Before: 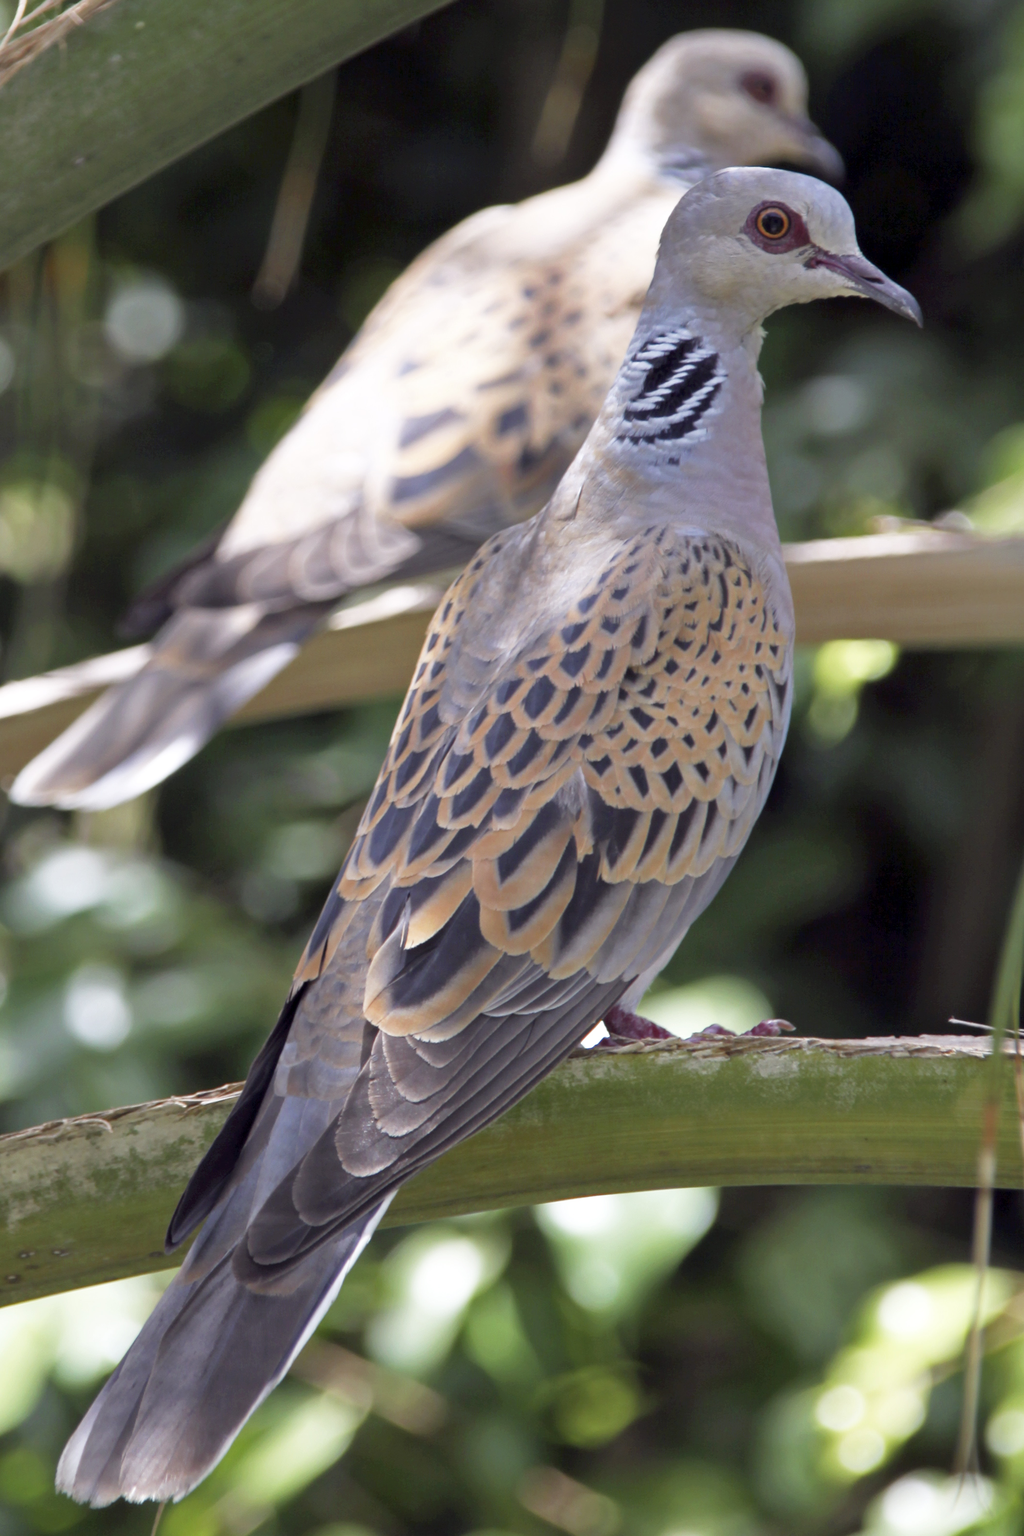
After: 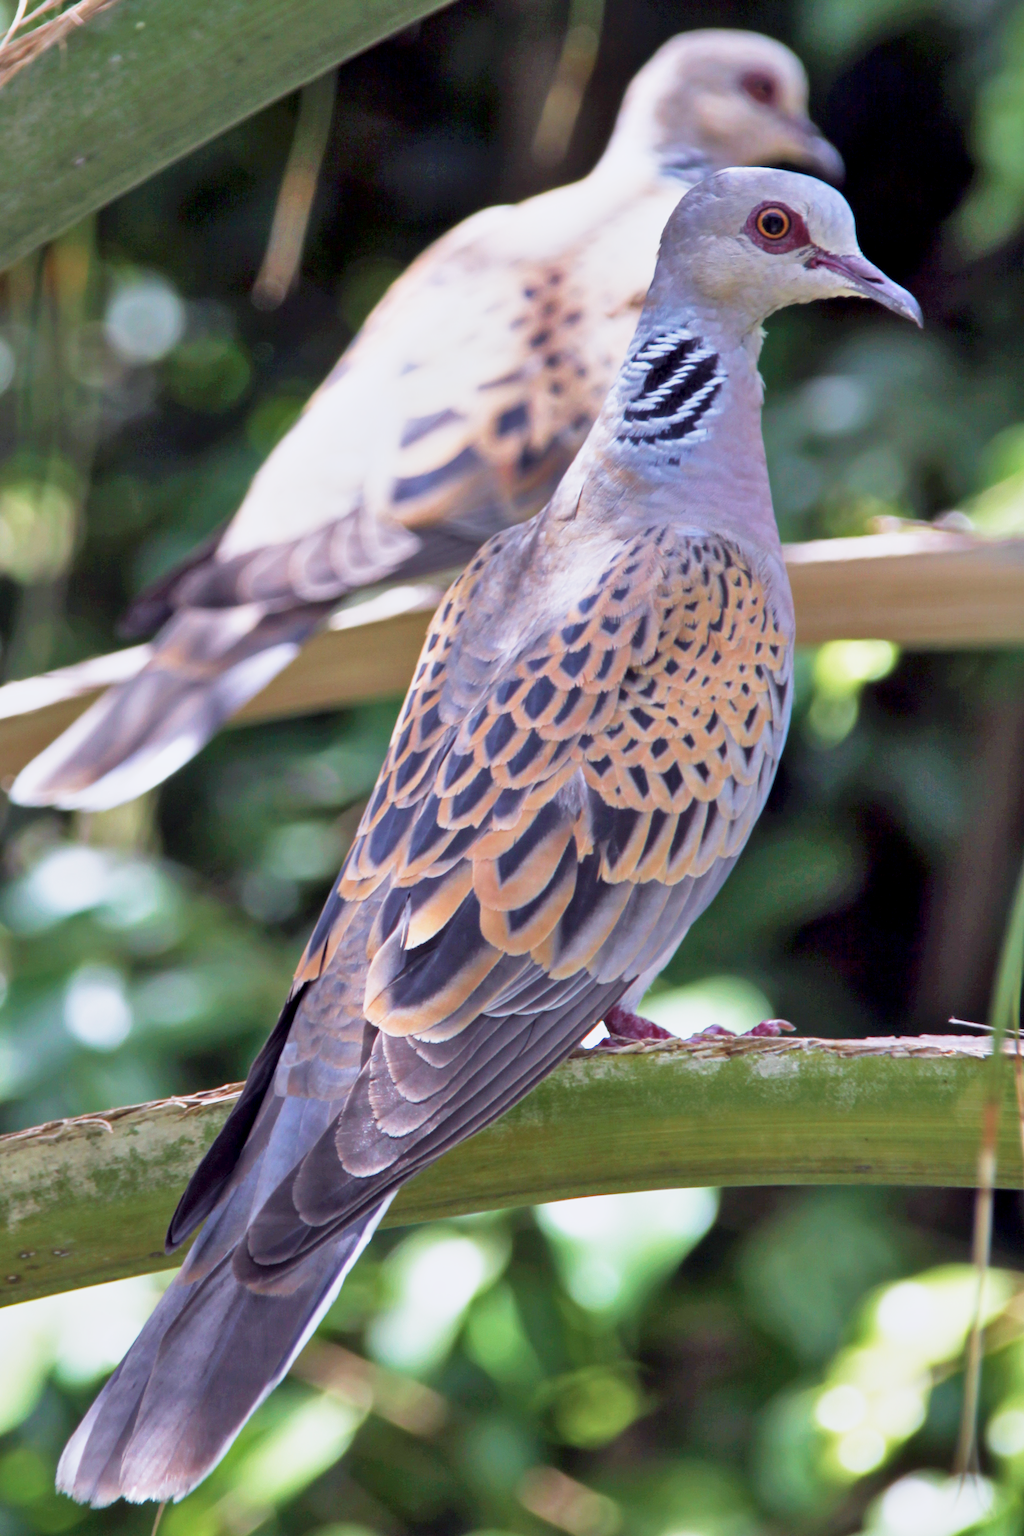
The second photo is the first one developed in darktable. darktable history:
local contrast: highlights 105%, shadows 100%, detail 120%, midtone range 0.2
shadows and highlights: low approximation 0.01, soften with gaussian
color calibration: illuminant as shot in camera, x 0.358, y 0.373, temperature 4628.91 K
base curve: curves: ch0 [(0, 0) (0.088, 0.125) (0.176, 0.251) (0.354, 0.501) (0.613, 0.749) (1, 0.877)], preserve colors none
exposure: exposure -0.147 EV, compensate highlight preservation false
velvia: on, module defaults
